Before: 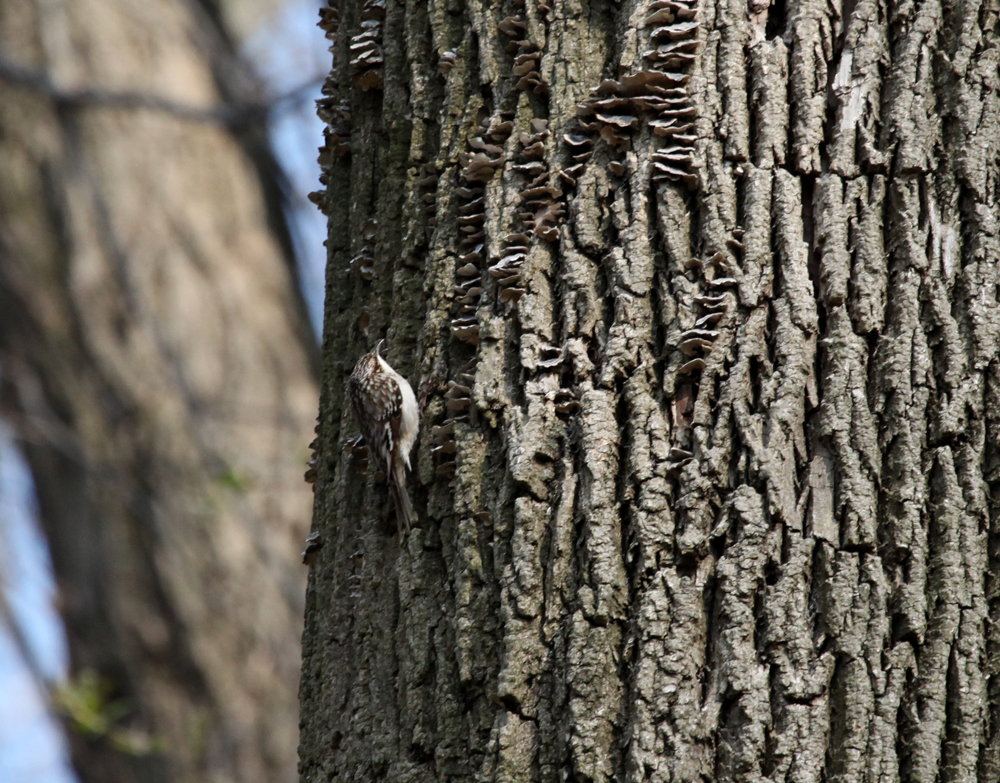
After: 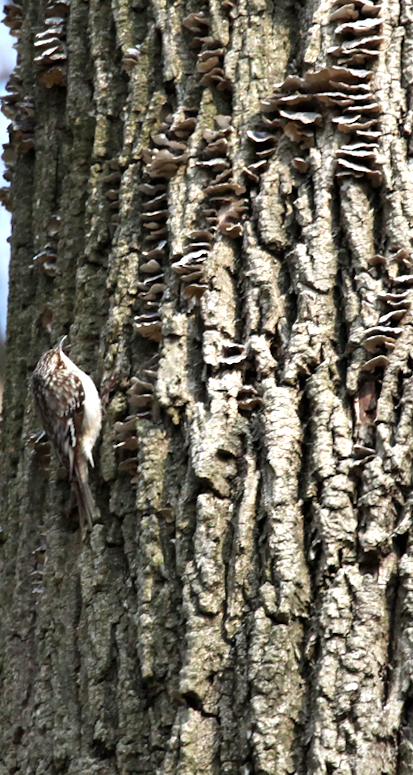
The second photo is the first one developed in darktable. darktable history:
exposure: black level correction 0, exposure 1 EV, compensate exposure bias true, compensate highlight preservation false
crop: left 31.229%, right 27.105%
rotate and perspective: rotation 0.192°, lens shift (horizontal) -0.015, crop left 0.005, crop right 0.996, crop top 0.006, crop bottom 0.99
